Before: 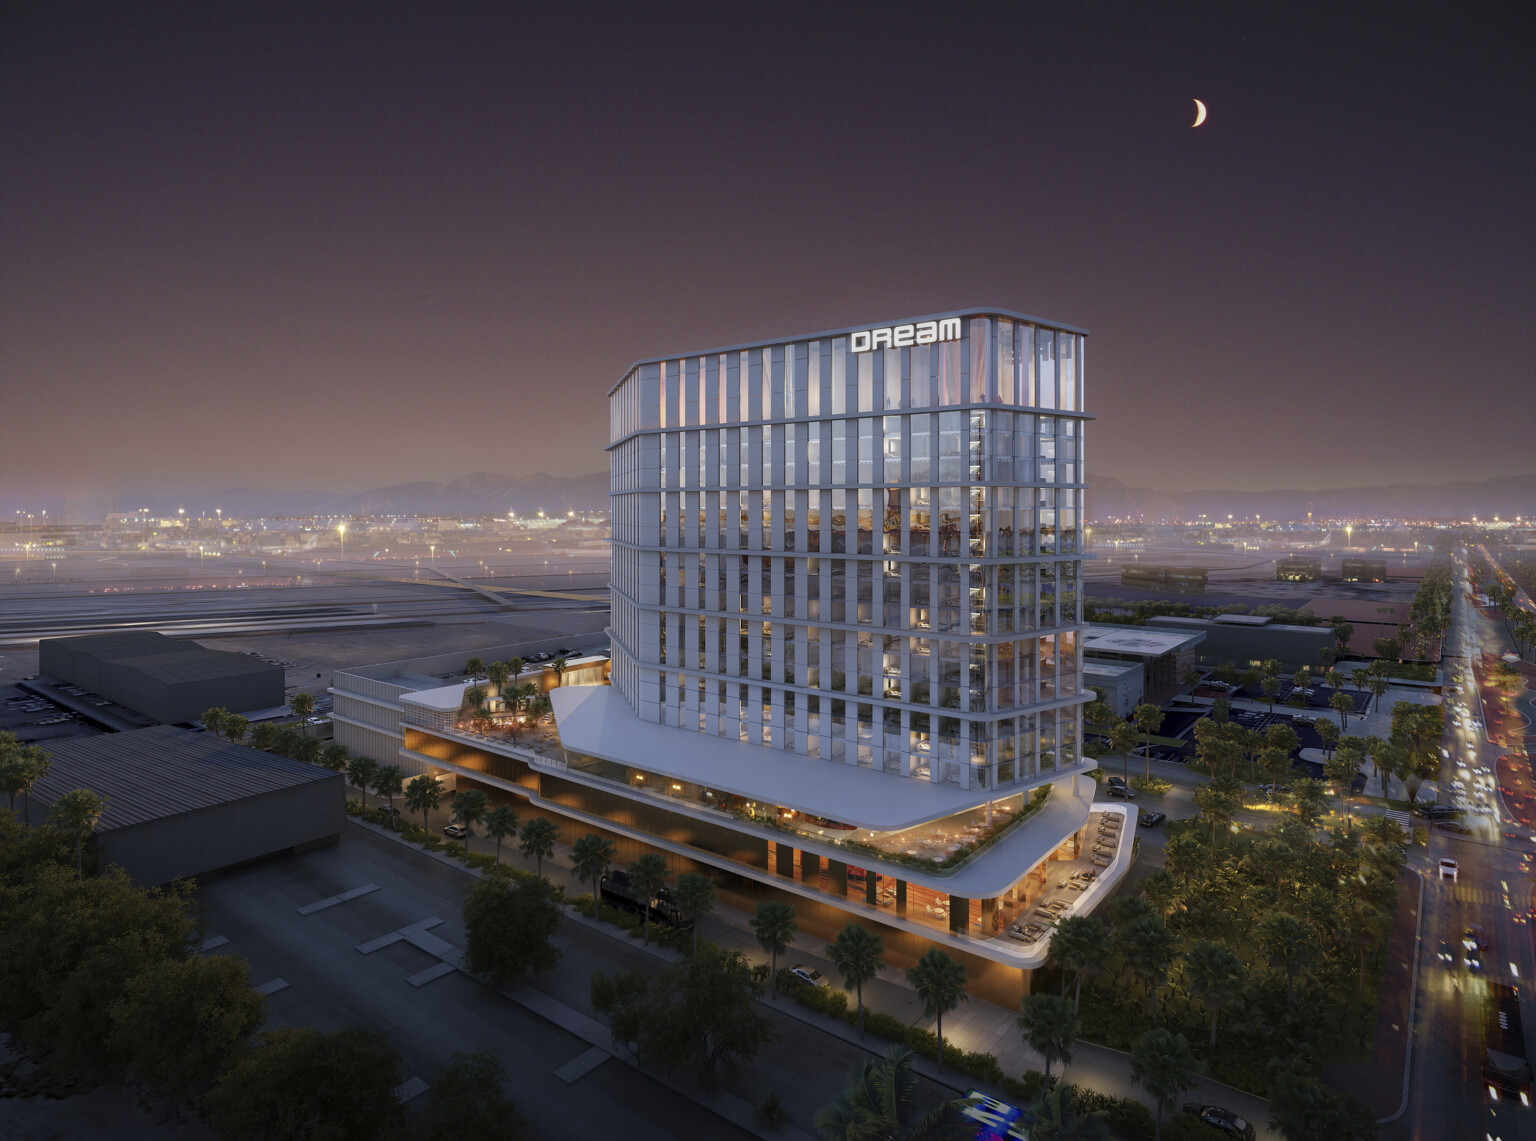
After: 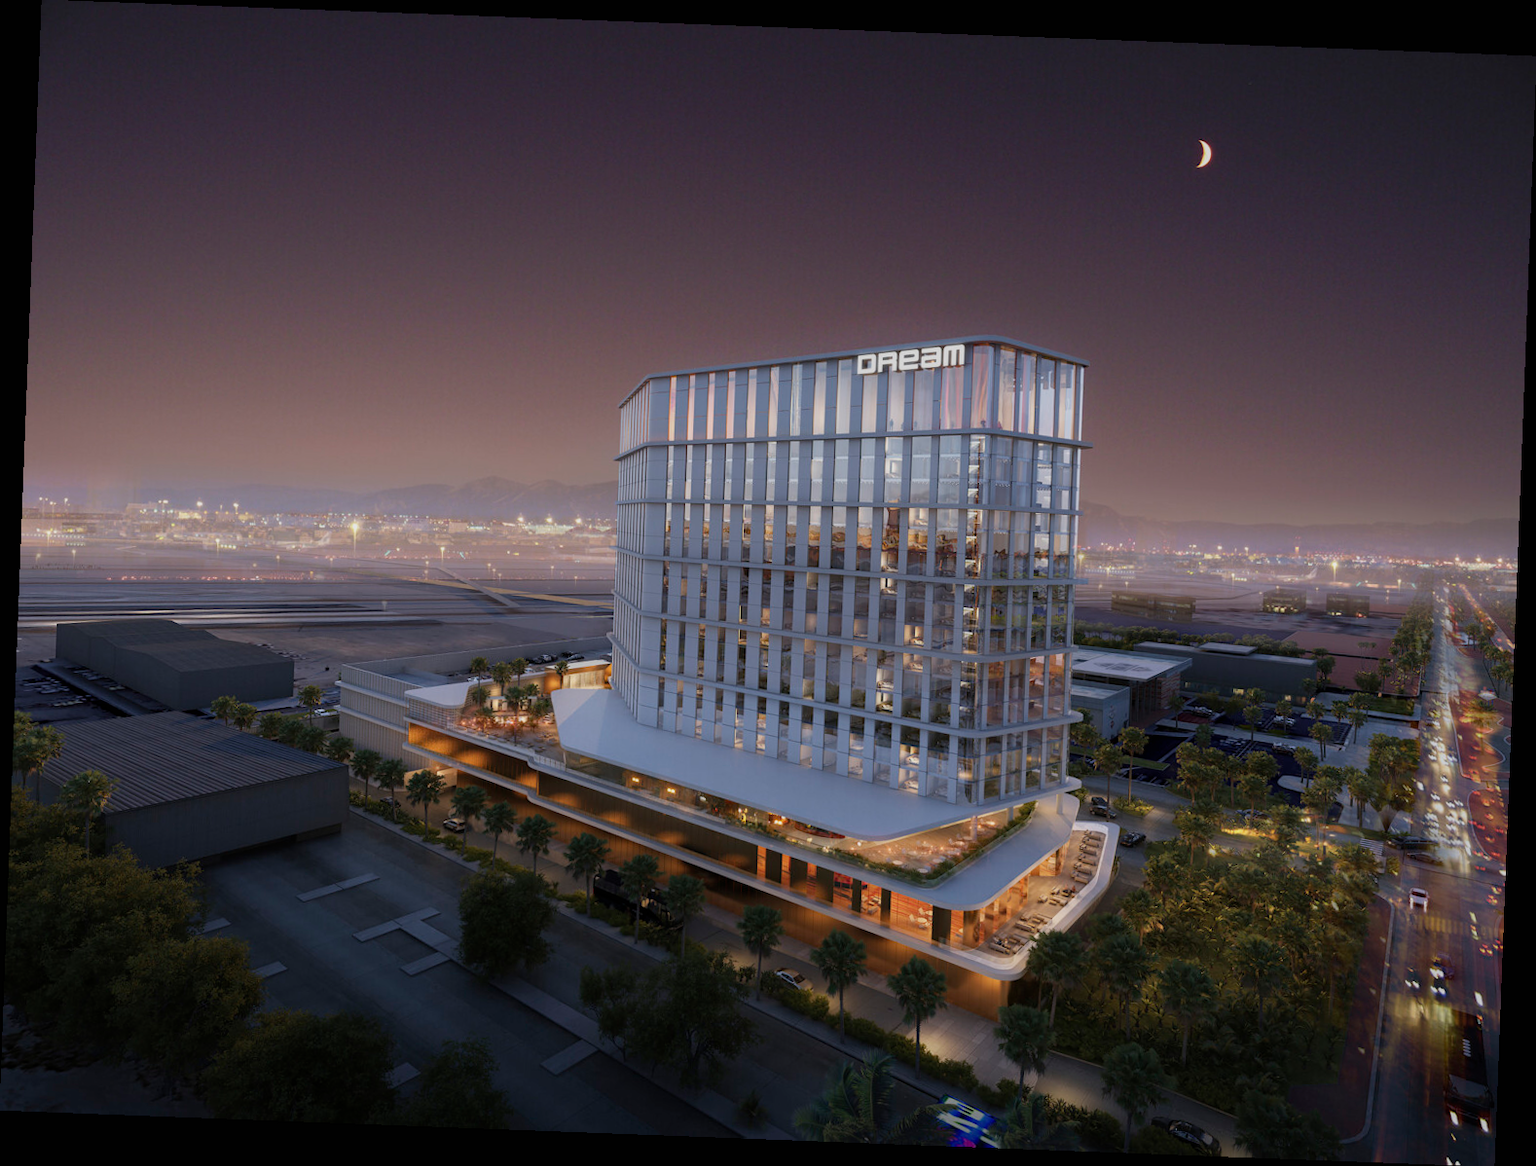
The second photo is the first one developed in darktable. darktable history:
rotate and perspective: rotation 2.17°, automatic cropping off
sigmoid: contrast 1.22, skew 0.65
